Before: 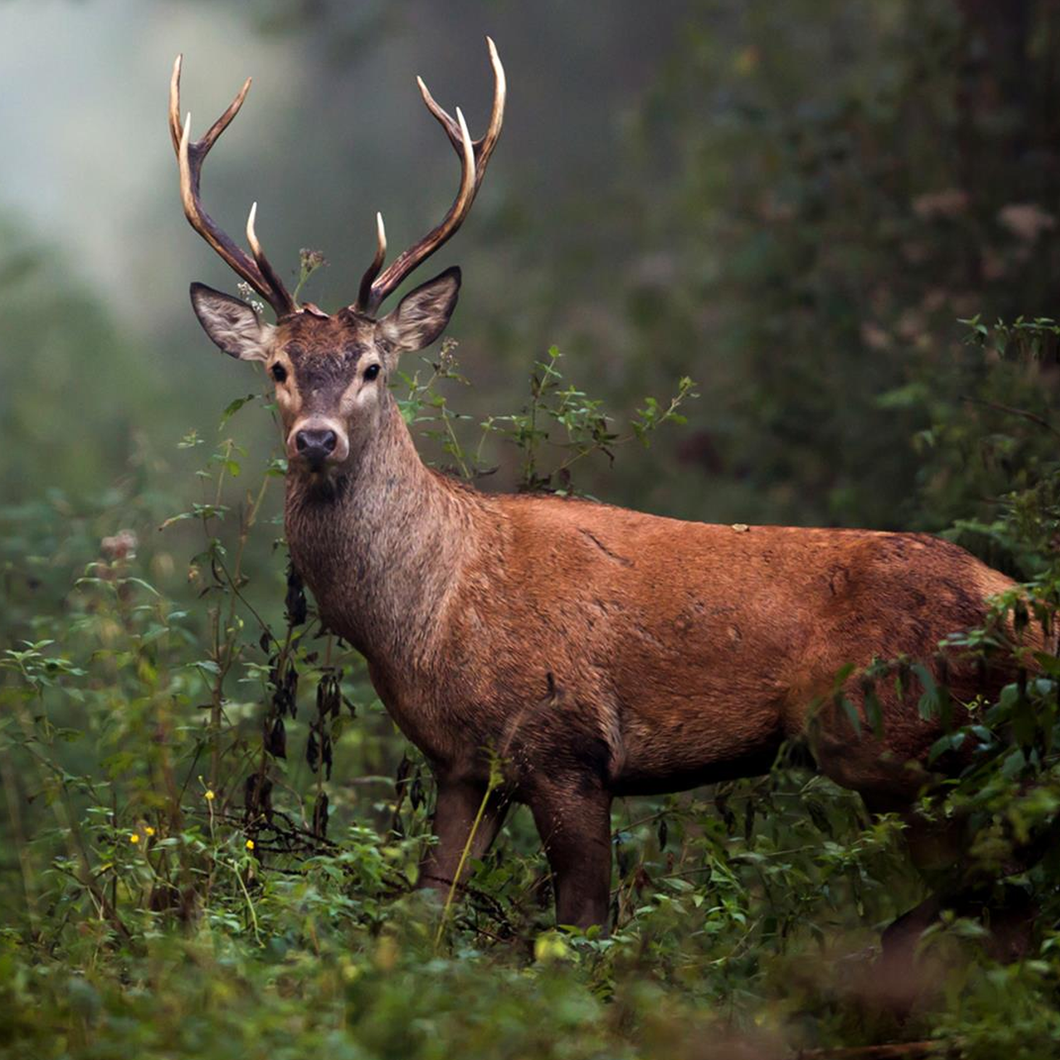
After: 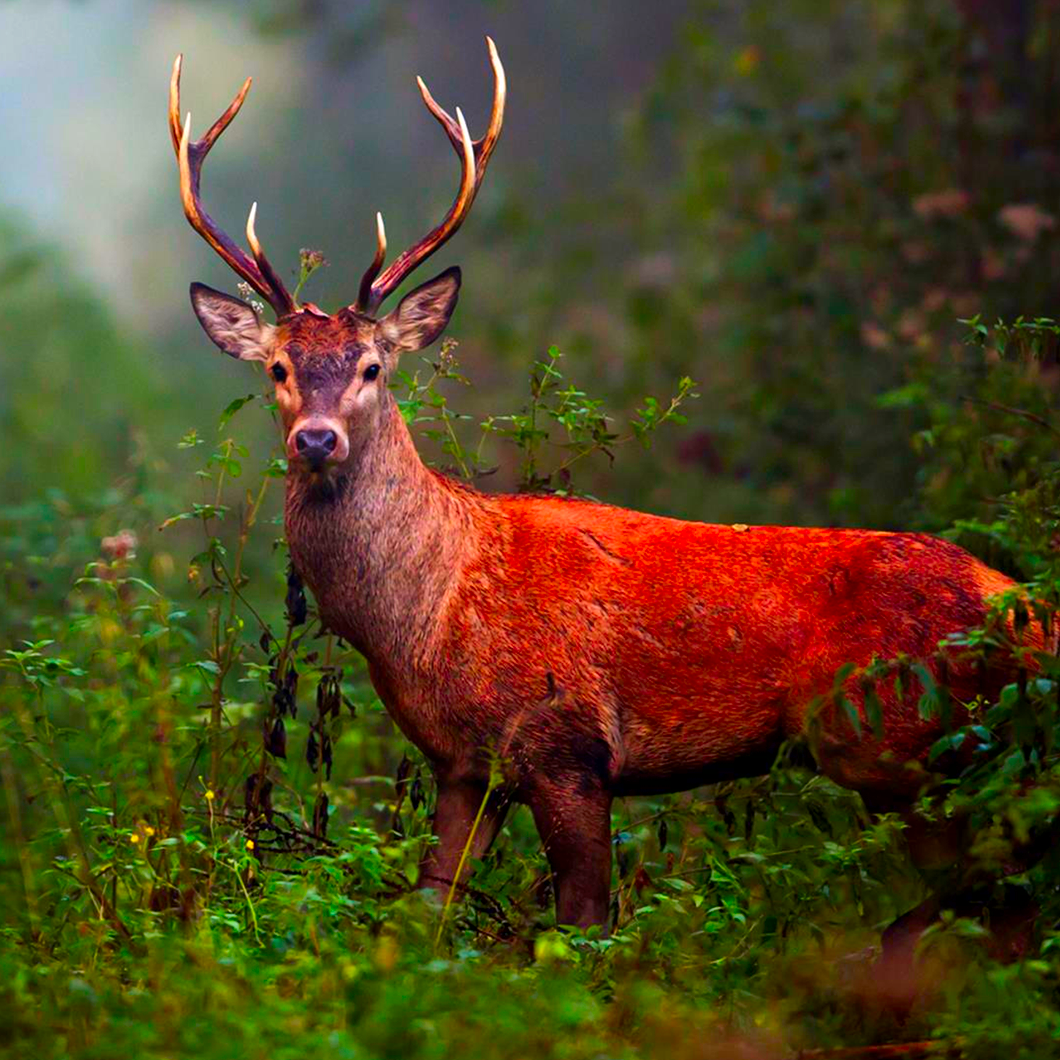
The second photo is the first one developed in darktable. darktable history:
local contrast: mode bilateral grid, contrast 28, coarseness 16, detail 115%, midtone range 0.2
color correction: highlights a* 1.59, highlights b* -1.7, saturation 2.48
